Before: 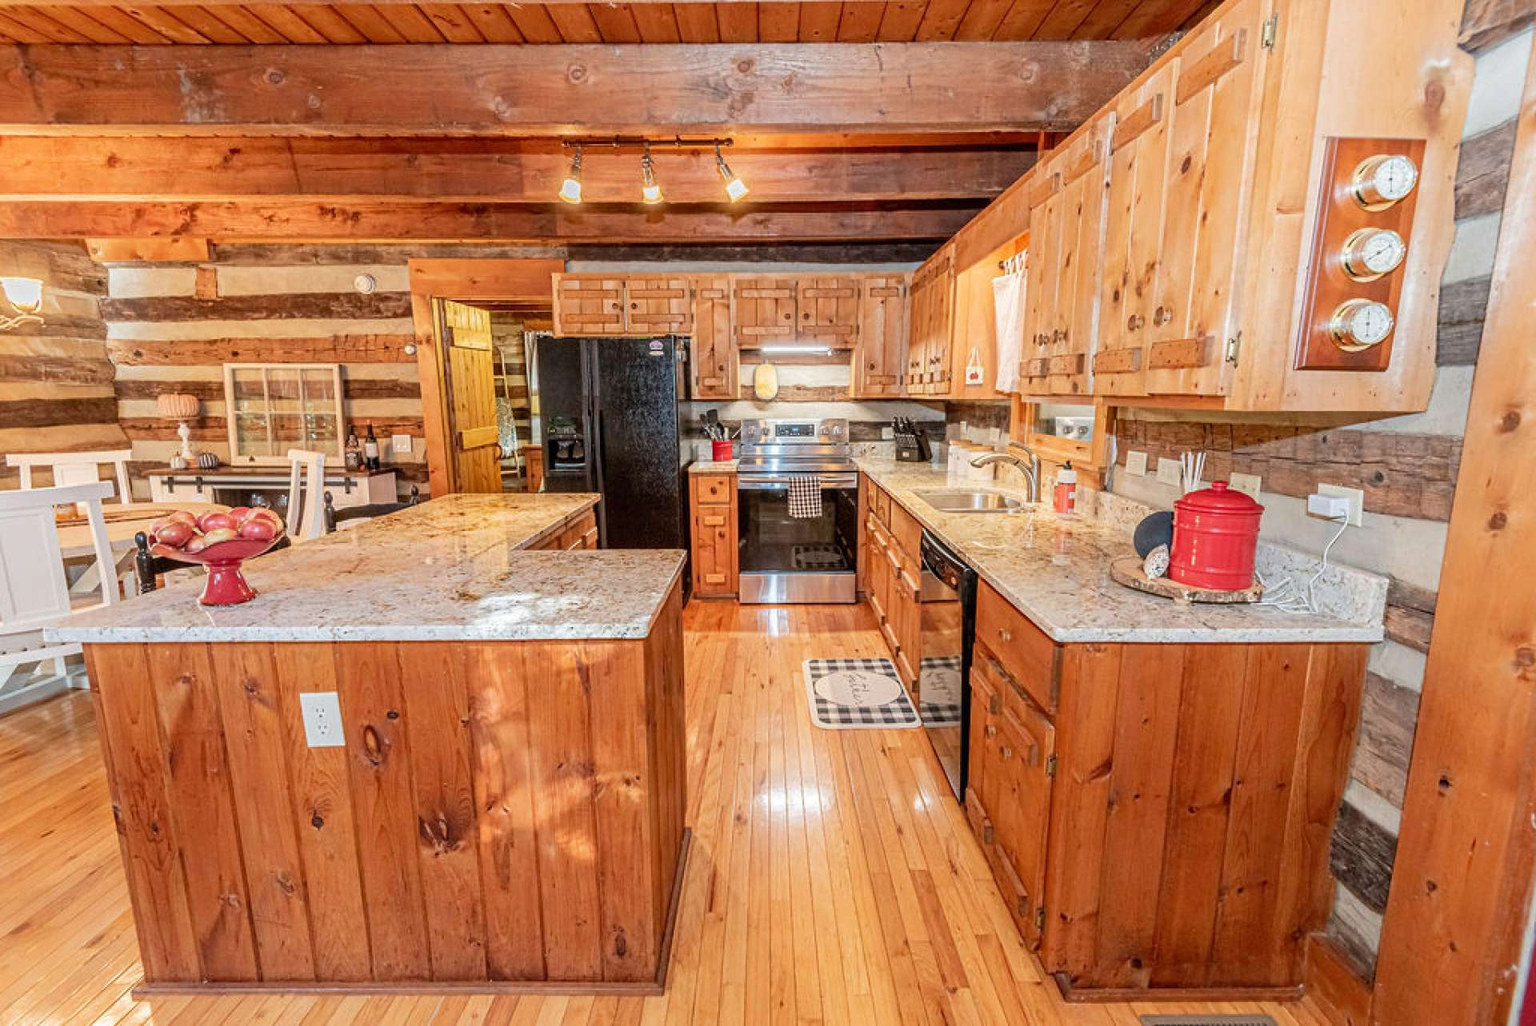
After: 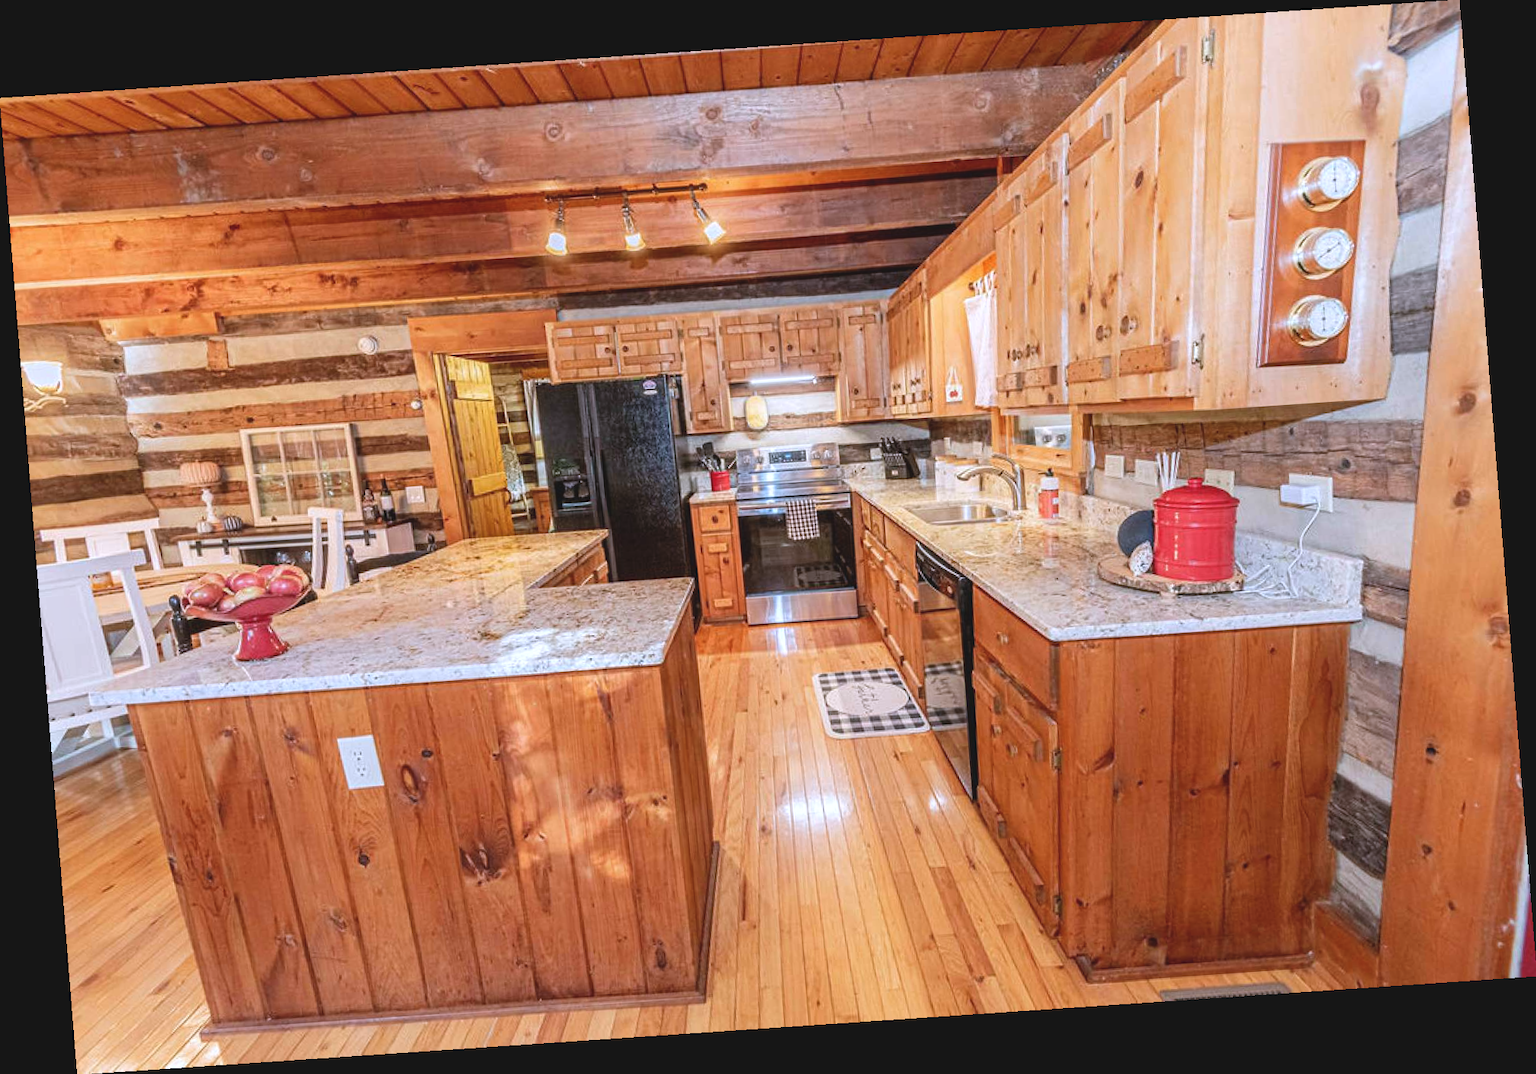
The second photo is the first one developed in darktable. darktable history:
exposure: black level correction -0.008, exposure 0.067 EV, compensate highlight preservation false
tone equalizer: on, module defaults
rotate and perspective: rotation -4.2°, shear 0.006, automatic cropping off
white balance: red 0.967, blue 1.119, emerald 0.756
